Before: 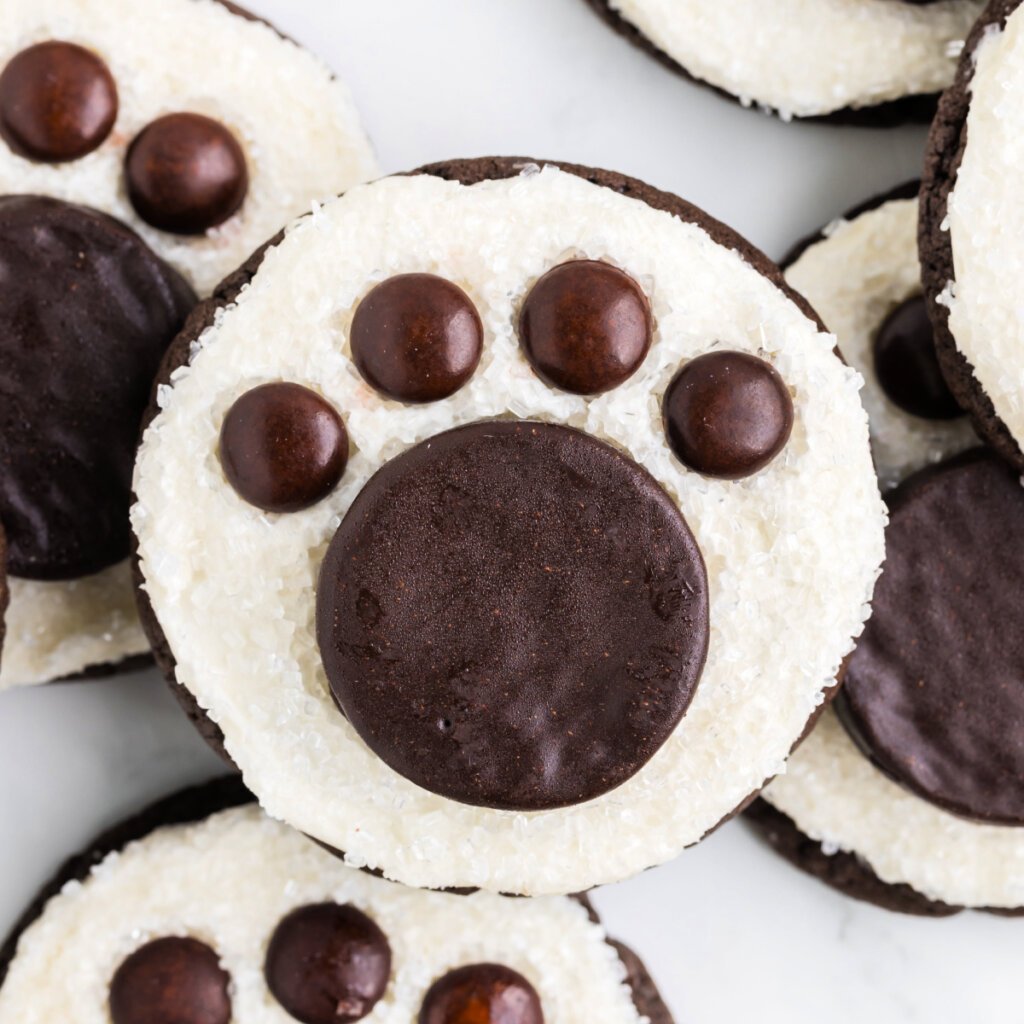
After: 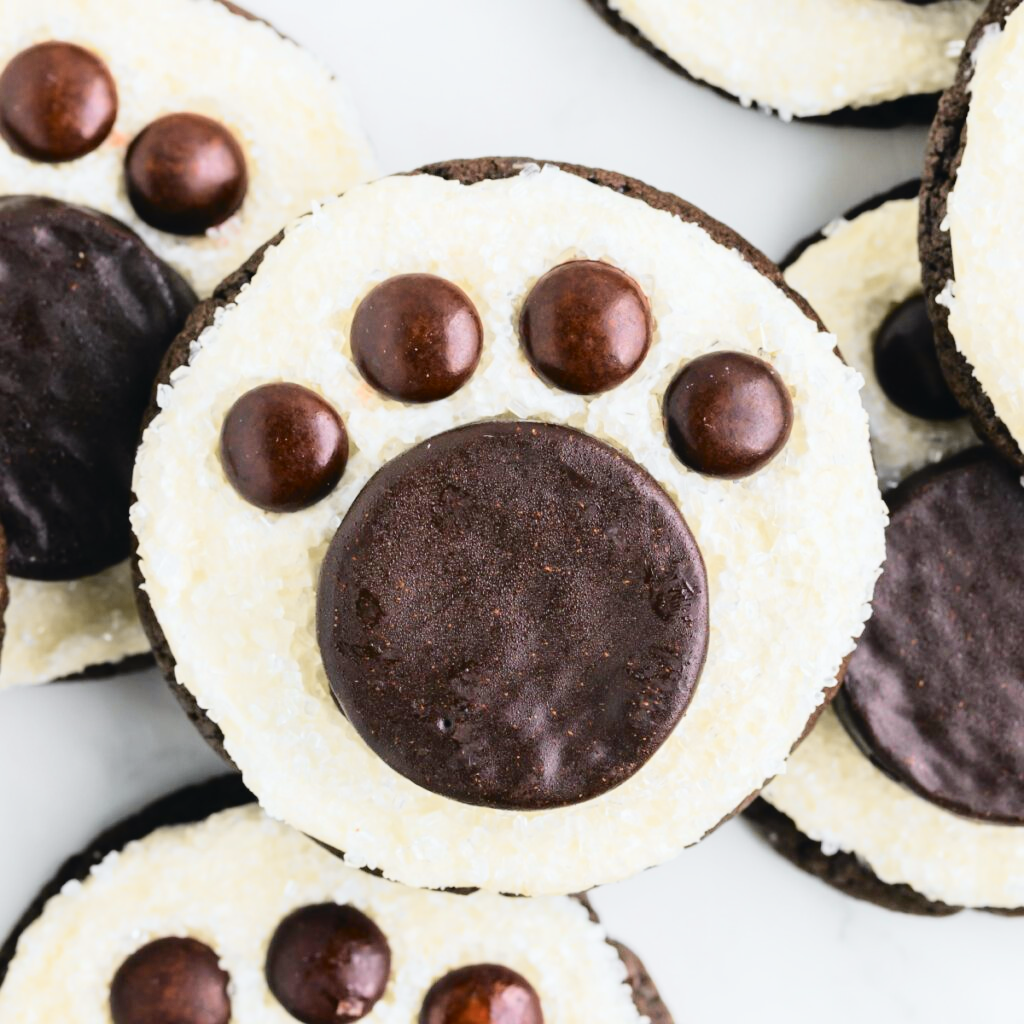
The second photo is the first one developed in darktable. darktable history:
tone curve: curves: ch0 [(0, 0.026) (0.104, 0.1) (0.233, 0.262) (0.398, 0.507) (0.498, 0.621) (0.65, 0.757) (0.835, 0.883) (1, 0.961)]; ch1 [(0, 0) (0.346, 0.307) (0.408, 0.369) (0.453, 0.457) (0.482, 0.476) (0.502, 0.498) (0.521, 0.507) (0.553, 0.554) (0.638, 0.646) (0.693, 0.727) (1, 1)]; ch2 [(0, 0) (0.366, 0.337) (0.434, 0.46) (0.485, 0.494) (0.5, 0.494) (0.511, 0.508) (0.537, 0.55) (0.579, 0.599) (0.663, 0.67) (1, 1)], color space Lab, independent channels
exposure: exposure 0.2 EV, compensate highlight preservation false
